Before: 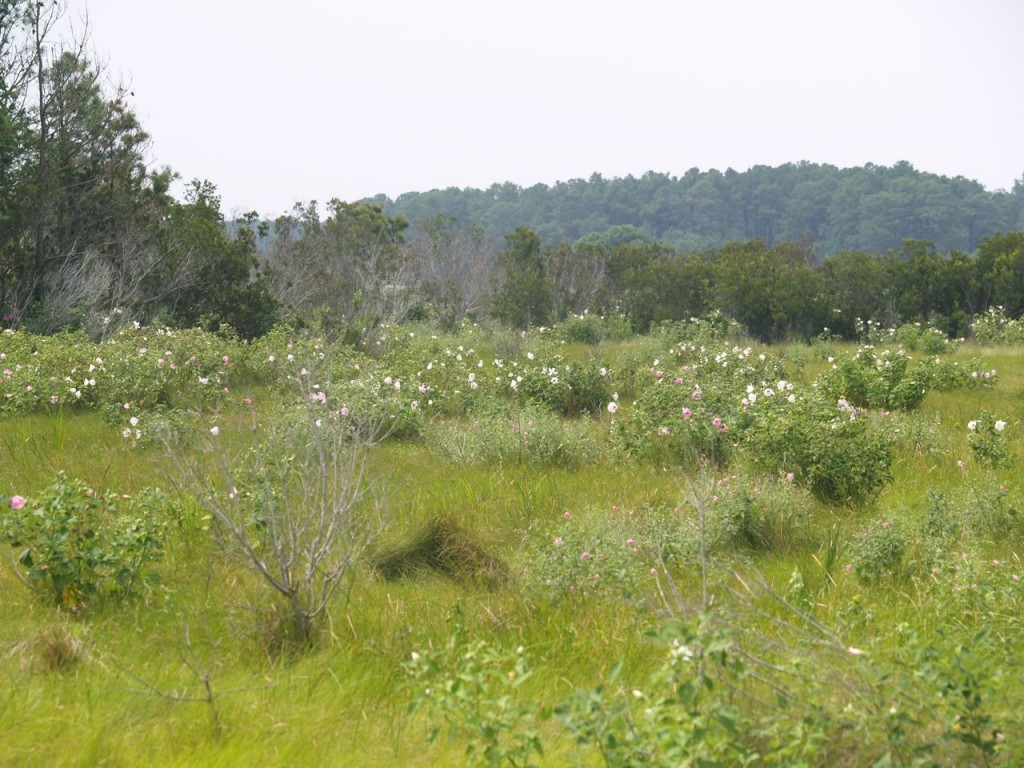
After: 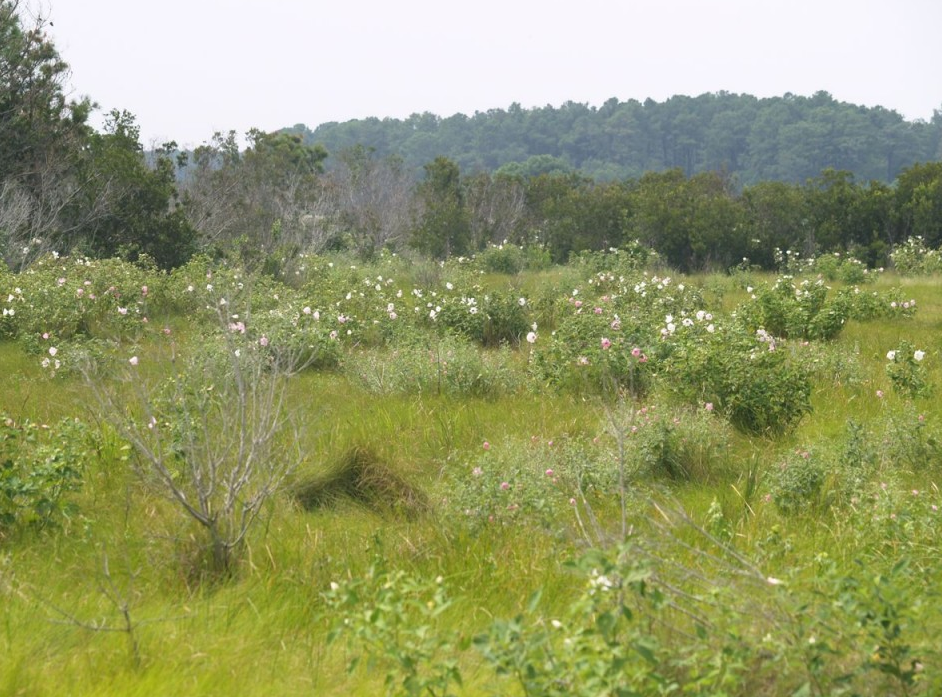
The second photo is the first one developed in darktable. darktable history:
crop and rotate: left 7.92%, top 9.237%
